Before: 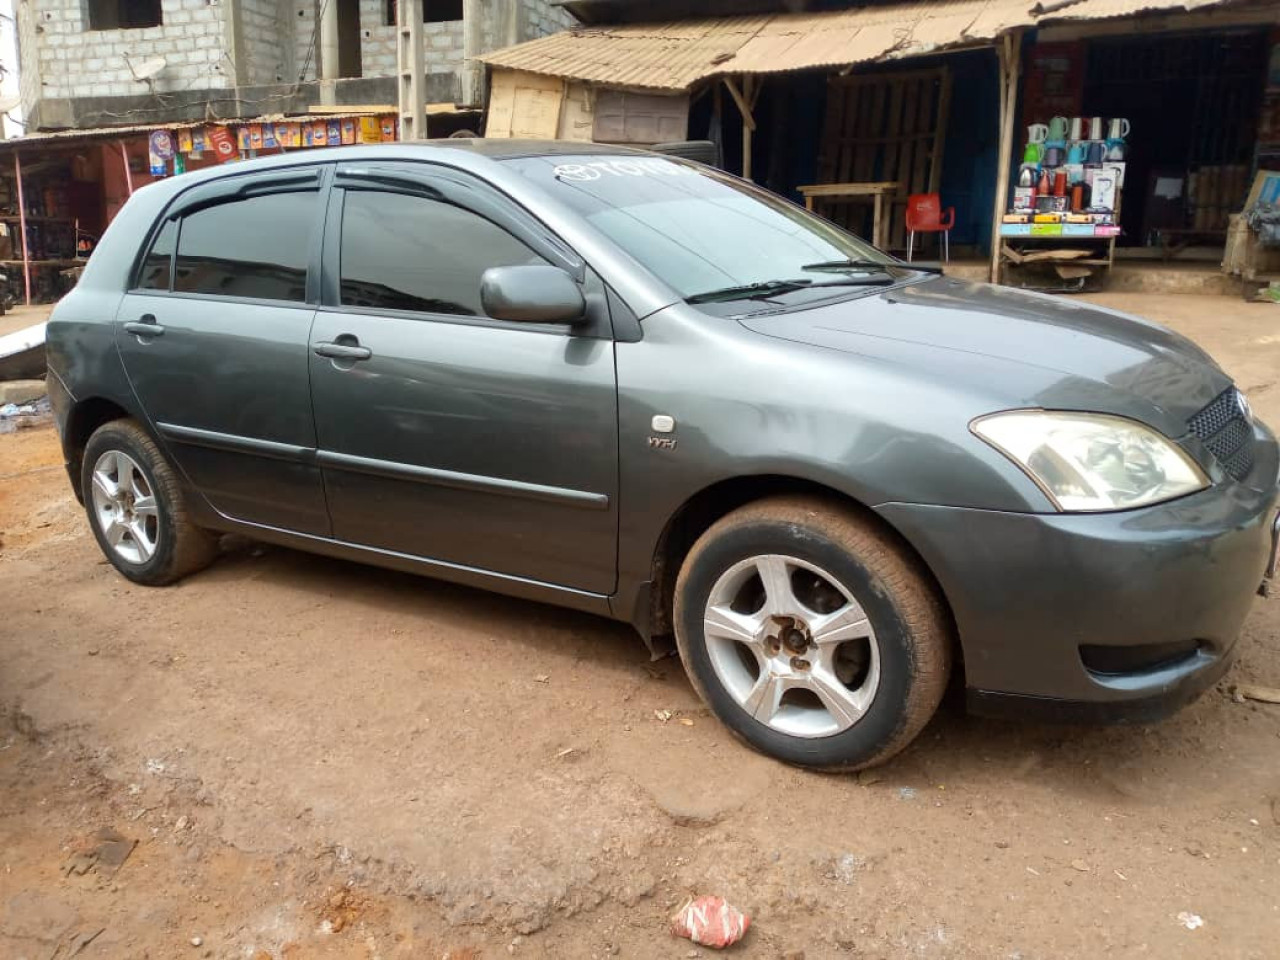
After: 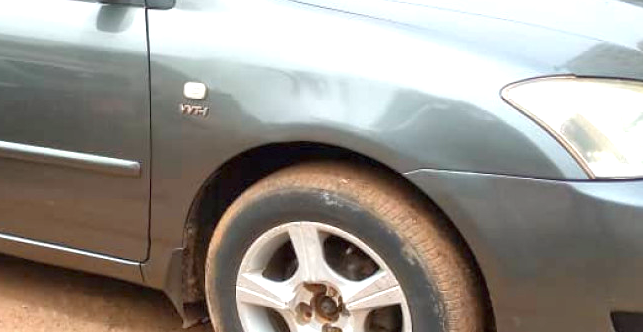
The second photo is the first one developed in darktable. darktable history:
tone equalizer: -8 EV 1 EV, -7 EV 1 EV, -6 EV 1 EV, -5 EV 1 EV, -4 EV 1 EV, -3 EV 0.75 EV, -2 EV 0.5 EV, -1 EV 0.25 EV
exposure: black level correction 0, exposure 0.7 EV, compensate exposure bias true, compensate highlight preservation false
crop: left 36.607%, top 34.735%, right 13.146%, bottom 30.611%
